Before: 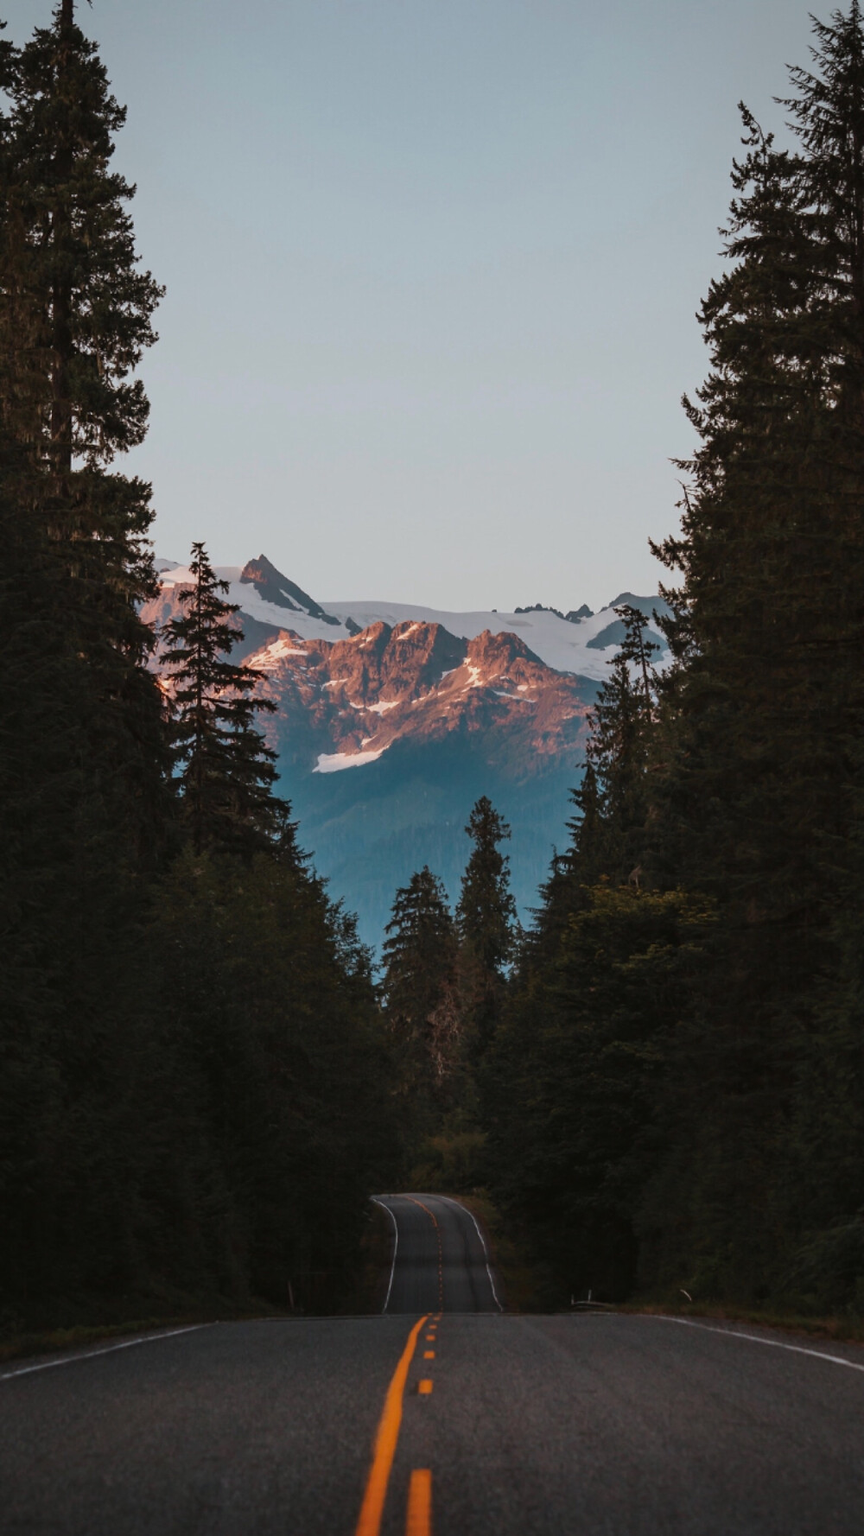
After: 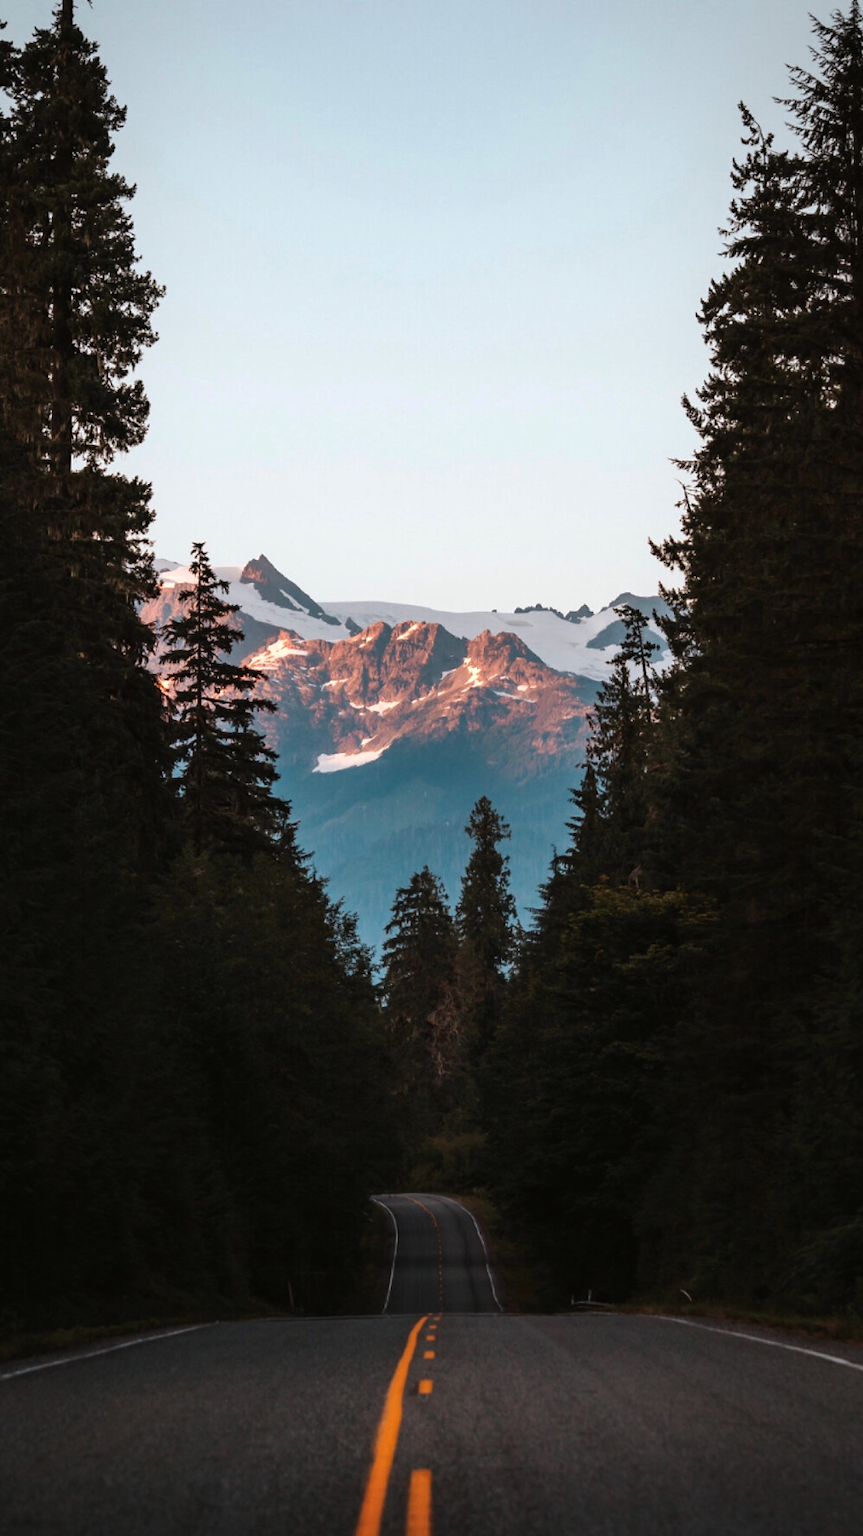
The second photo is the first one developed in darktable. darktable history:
tone equalizer: -8 EV -0.787 EV, -7 EV -0.728 EV, -6 EV -0.575 EV, -5 EV -0.384 EV, -3 EV 0.404 EV, -2 EV 0.6 EV, -1 EV 0.696 EV, +0 EV 0.741 EV, mask exposure compensation -0.493 EV
